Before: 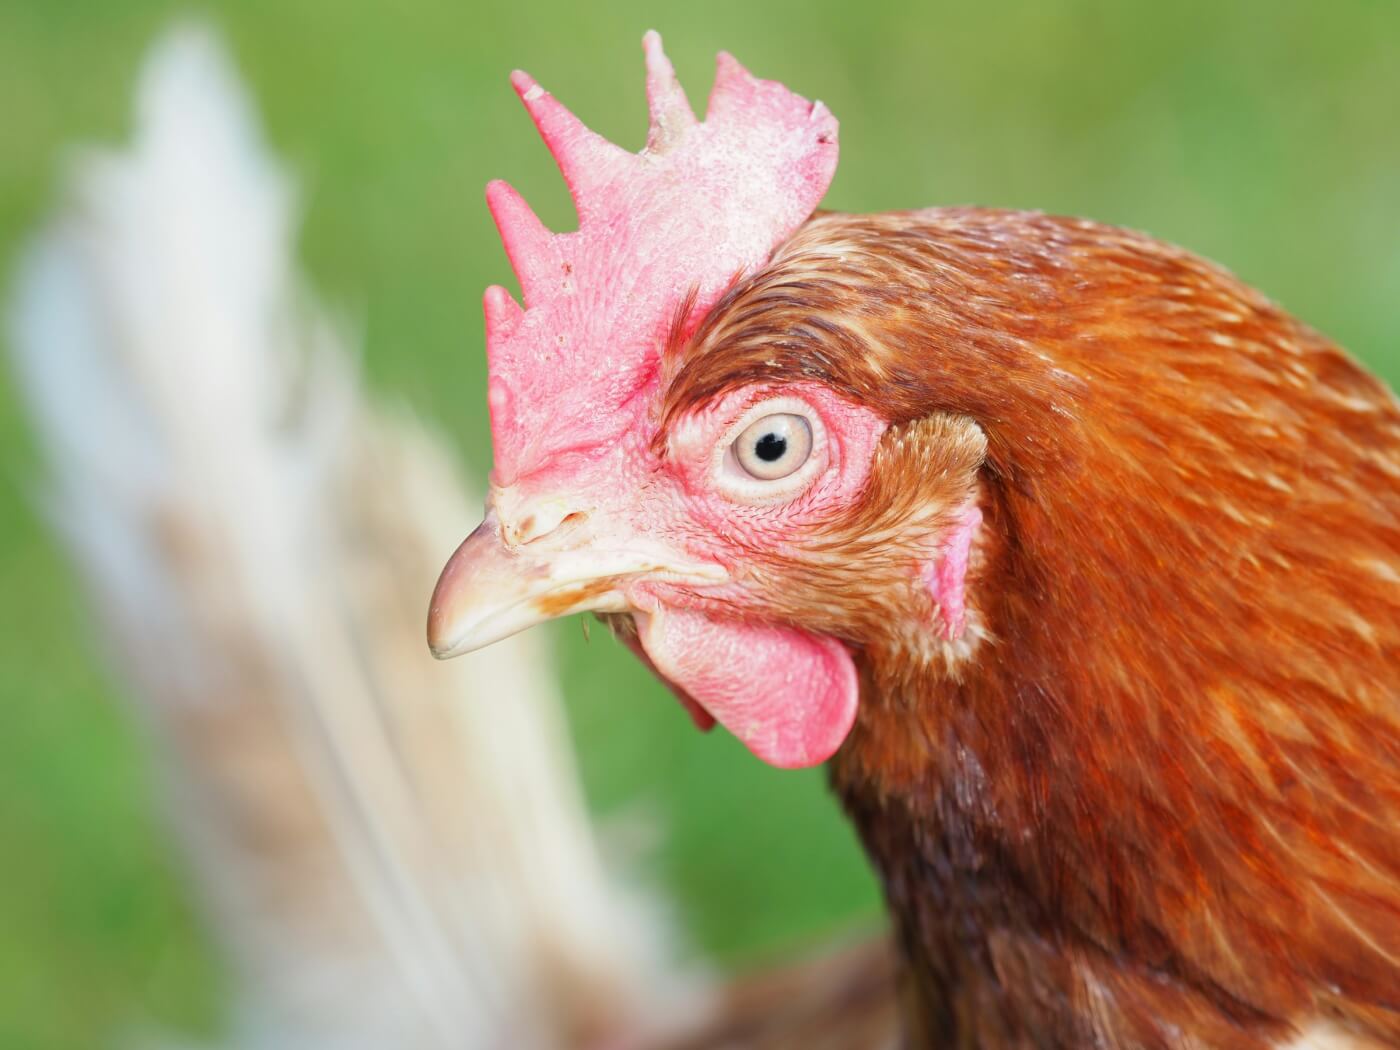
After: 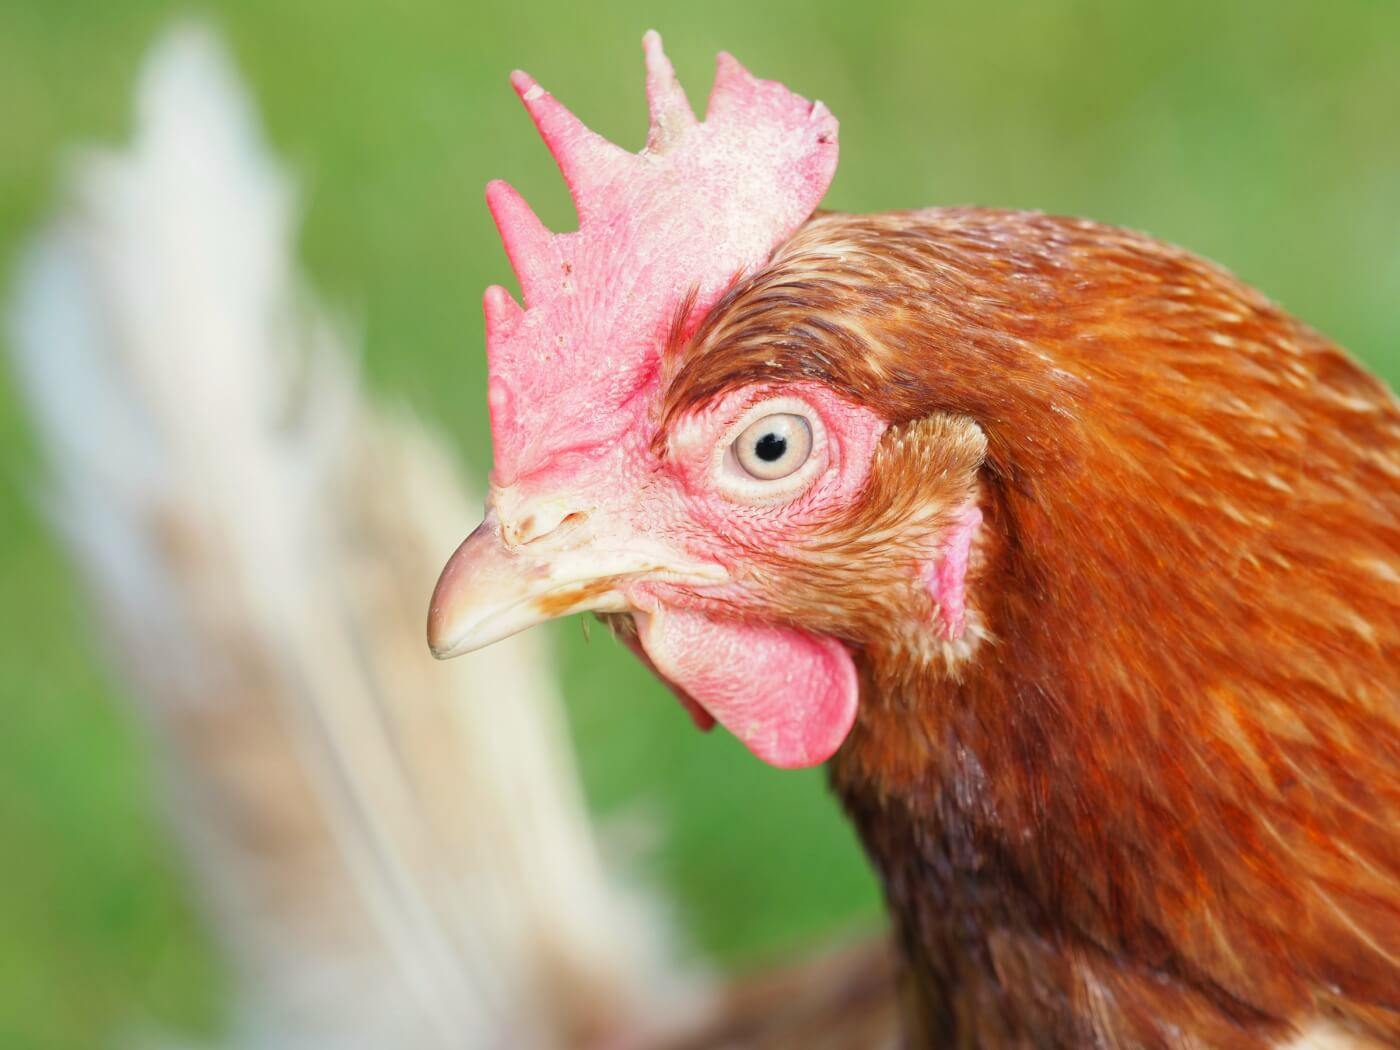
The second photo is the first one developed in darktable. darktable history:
color correction: highlights b* 3.04
